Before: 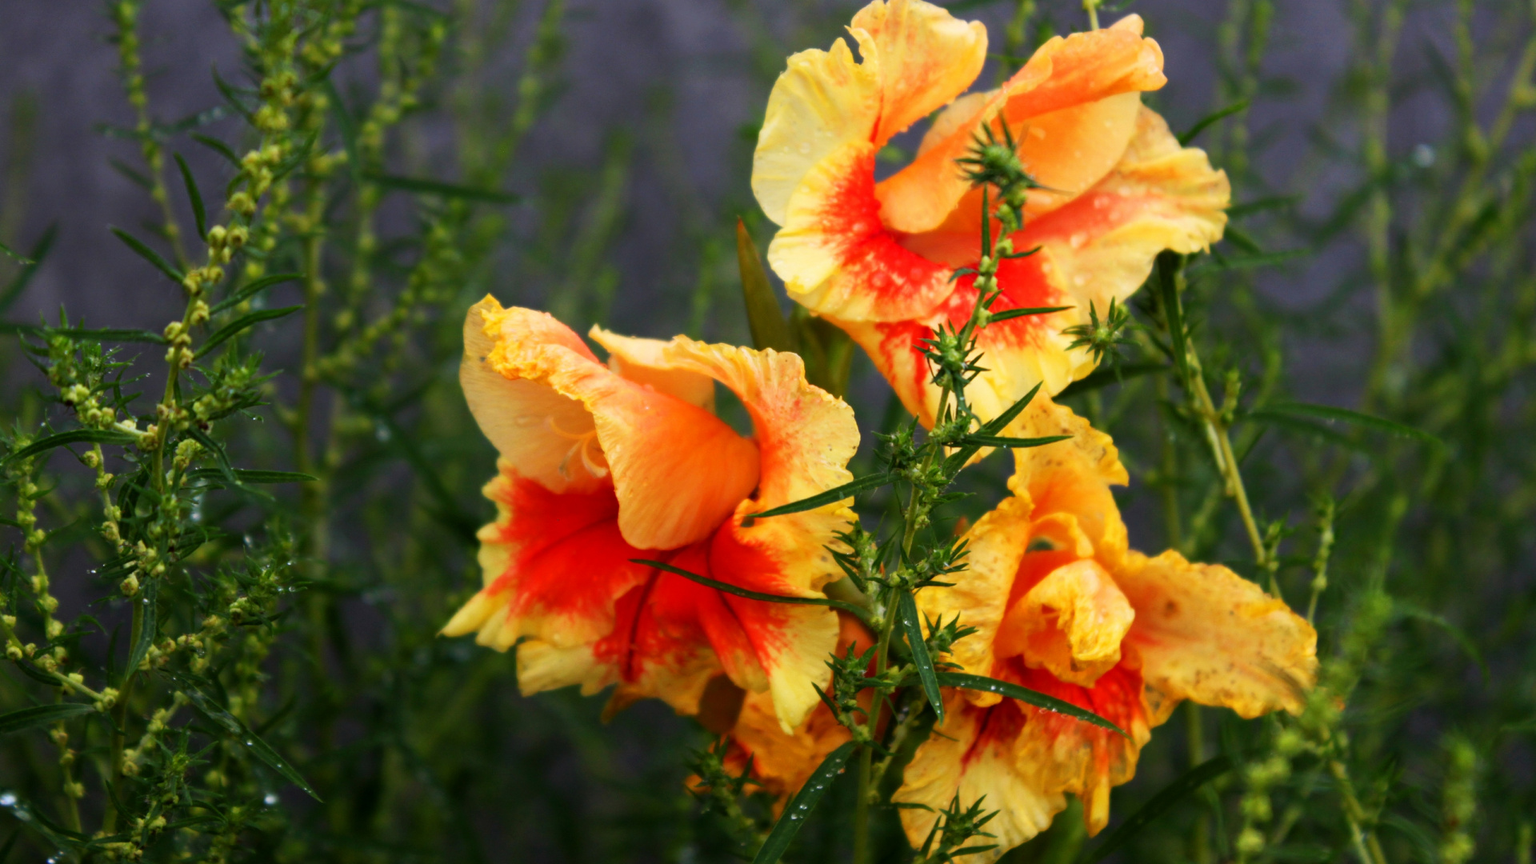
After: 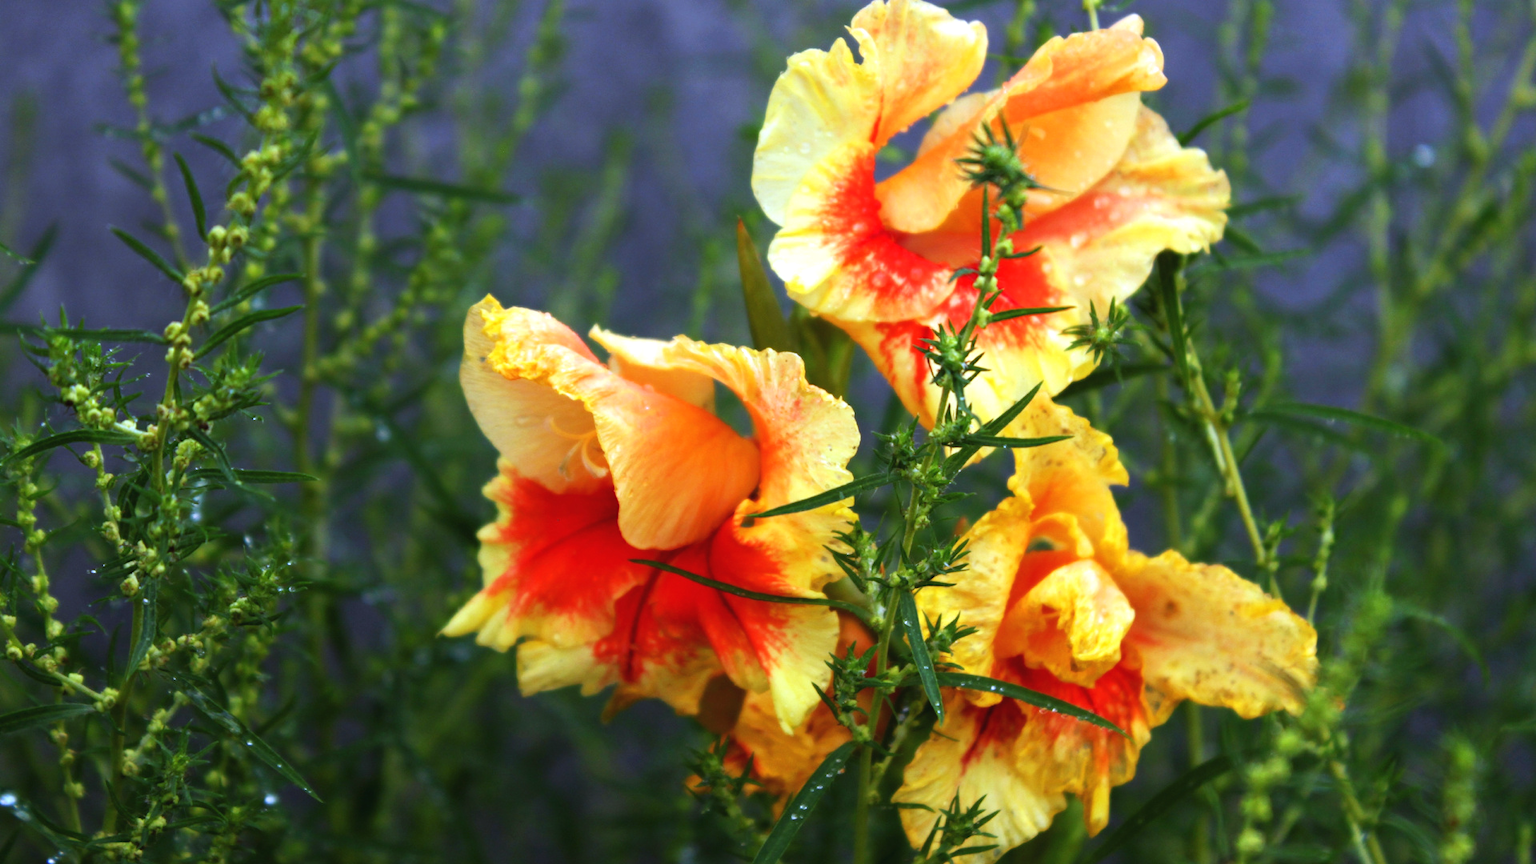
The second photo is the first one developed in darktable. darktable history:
white balance: red 0.871, blue 1.249
exposure: black level correction -0.002, exposure 0.54 EV, compensate highlight preservation false
